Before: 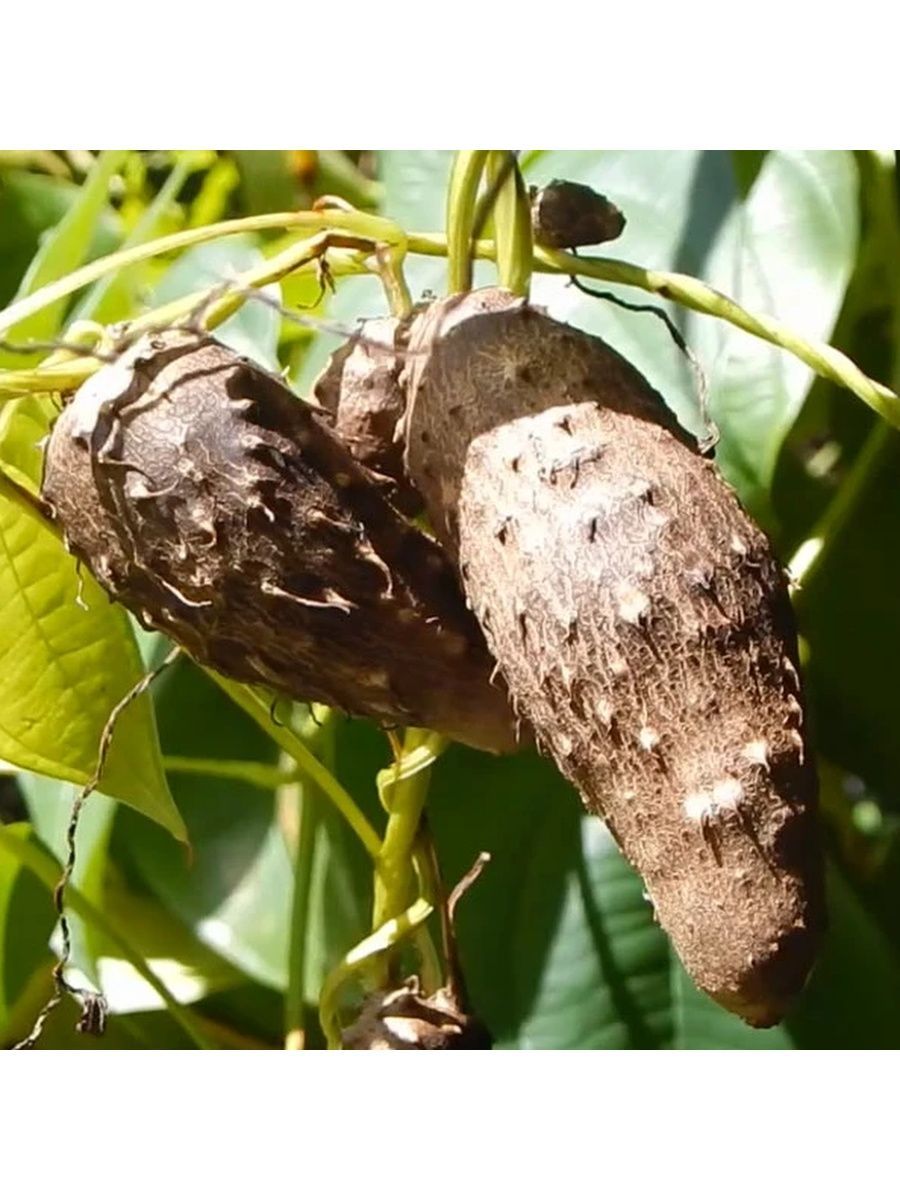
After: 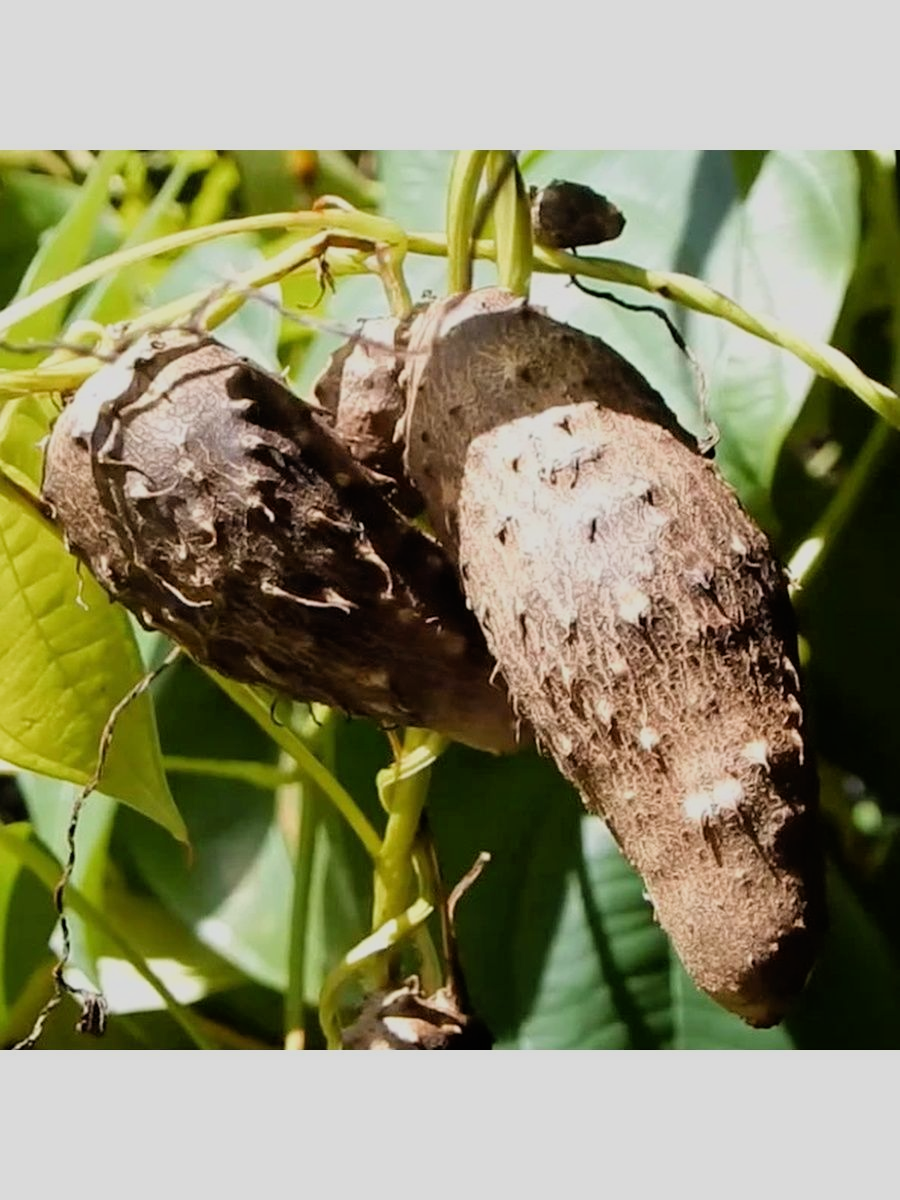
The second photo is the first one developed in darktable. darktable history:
filmic rgb: black relative exposure -7.92 EV, white relative exposure 4.13 EV, threshold 3 EV, hardness 4.02, latitude 51.22%, contrast 1.013, shadows ↔ highlights balance 5.35%, color science v5 (2021), contrast in shadows safe, contrast in highlights safe, enable highlight reconstruction true
